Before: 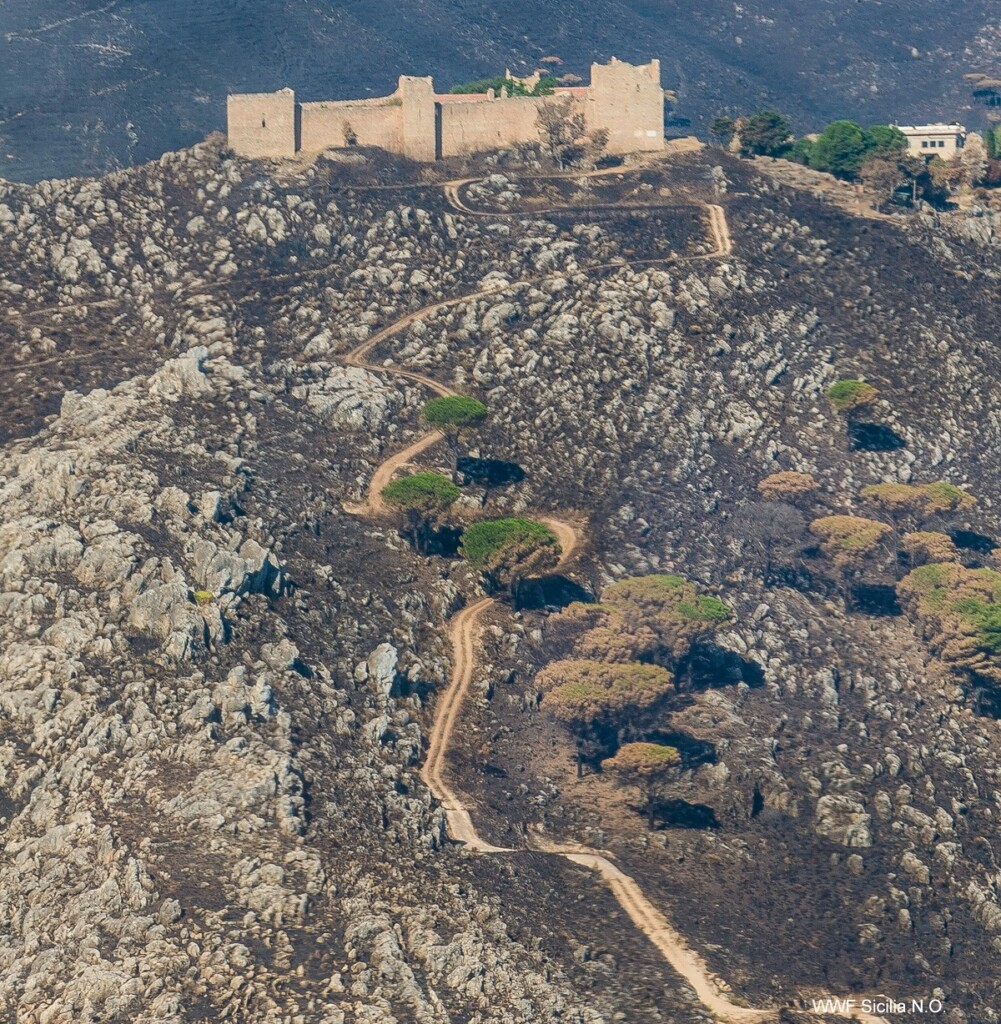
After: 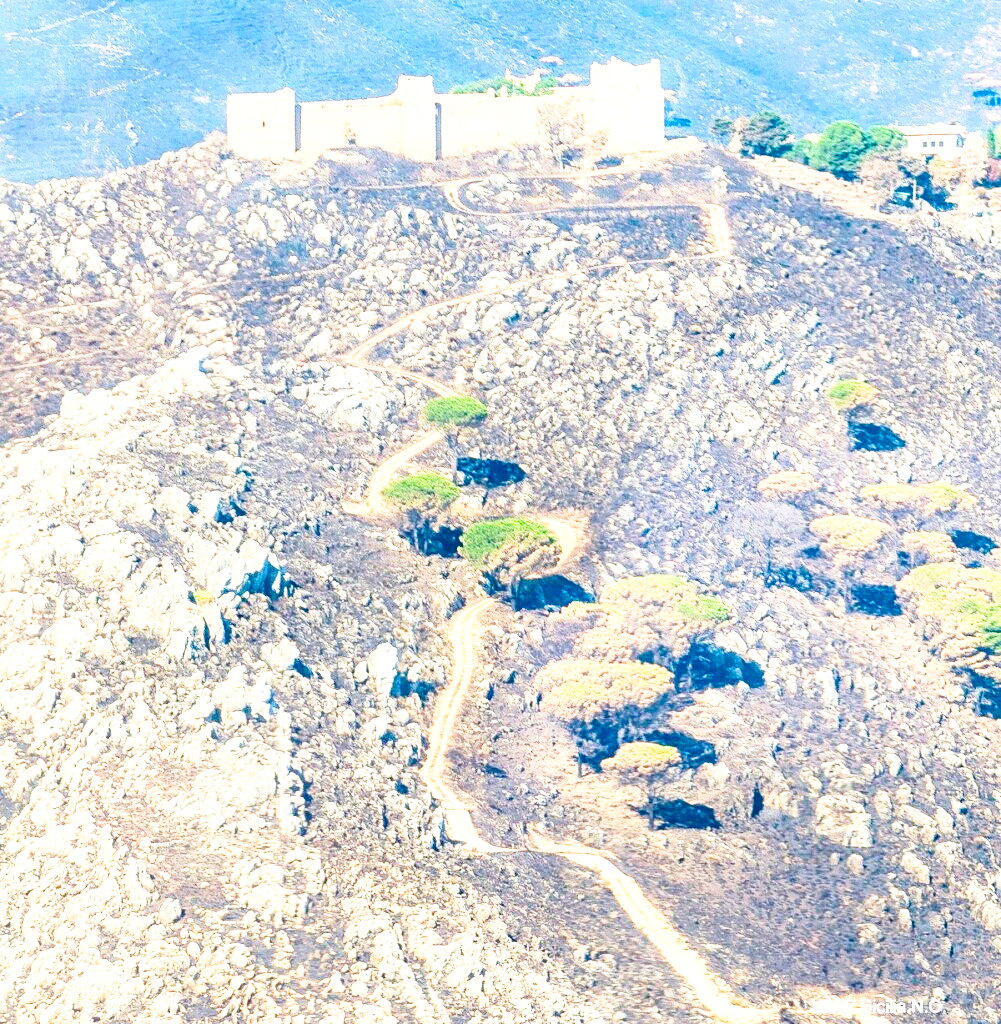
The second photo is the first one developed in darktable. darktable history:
tone equalizer: edges refinement/feathering 500, mask exposure compensation -1.57 EV, preserve details no
base curve: curves: ch0 [(0, 0) (0.028, 0.03) (0.121, 0.232) (0.46, 0.748) (0.859, 0.968) (1, 1)], preserve colors none
contrast brightness saturation: contrast 0.171, saturation 0.306
exposure: black level correction 0.001, exposure 1.643 EV, compensate exposure bias true, compensate highlight preservation false
